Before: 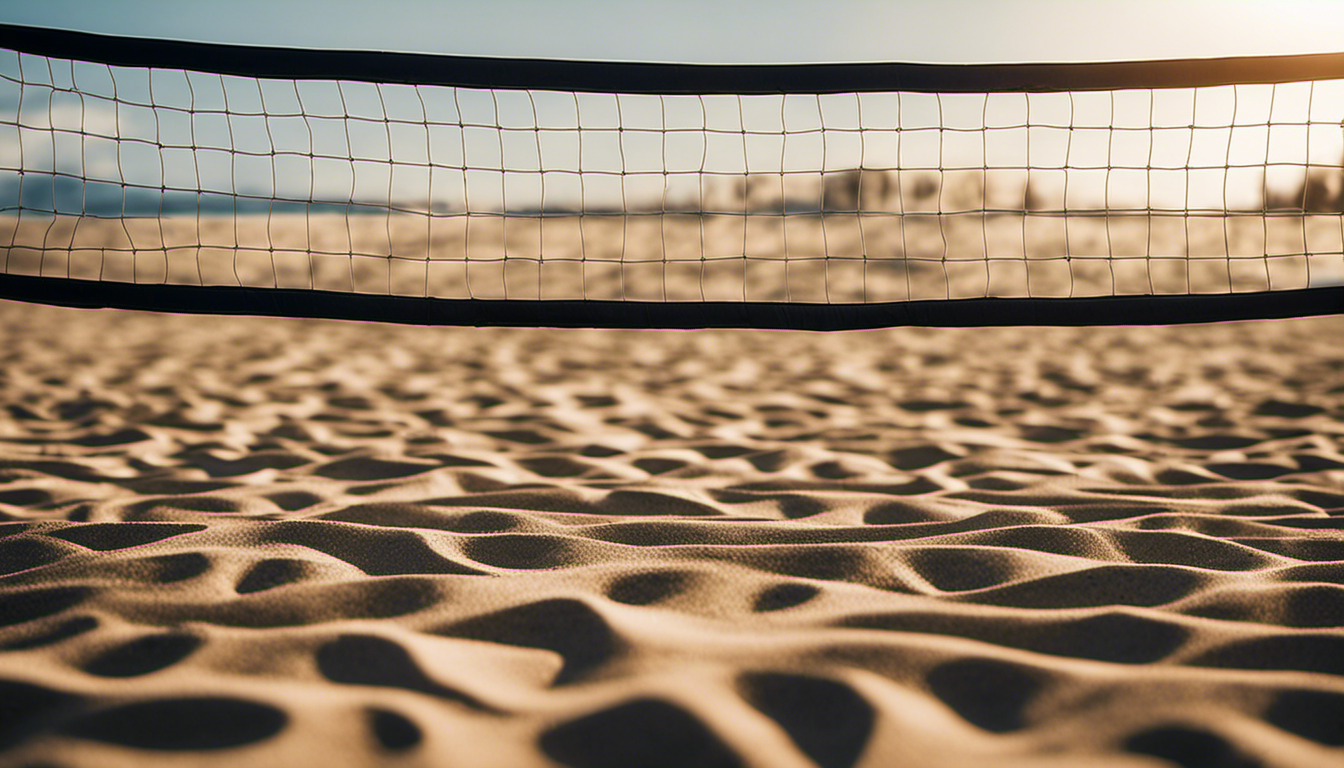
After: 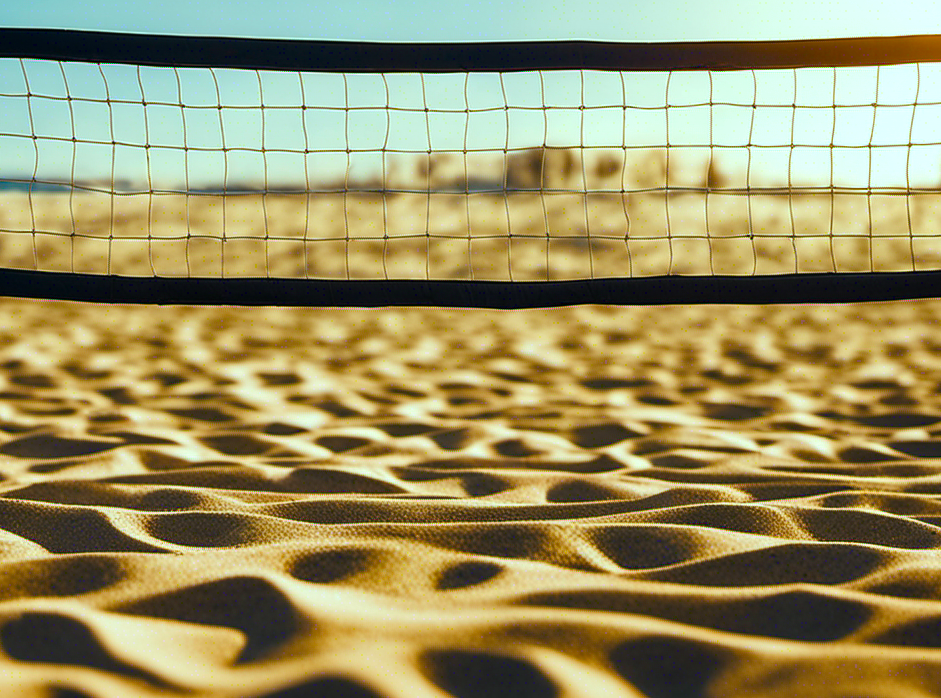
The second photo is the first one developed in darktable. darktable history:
crop and rotate: left 23.633%, top 2.904%, right 6.319%, bottom 6.138%
color balance rgb: highlights gain › luminance 15.508%, highlights gain › chroma 3.99%, highlights gain › hue 206.43°, linear chroma grading › global chroma 15.371%, perceptual saturation grading › global saturation 36.51%, perceptual saturation grading › shadows 34.736%
exposure: compensate highlight preservation false
